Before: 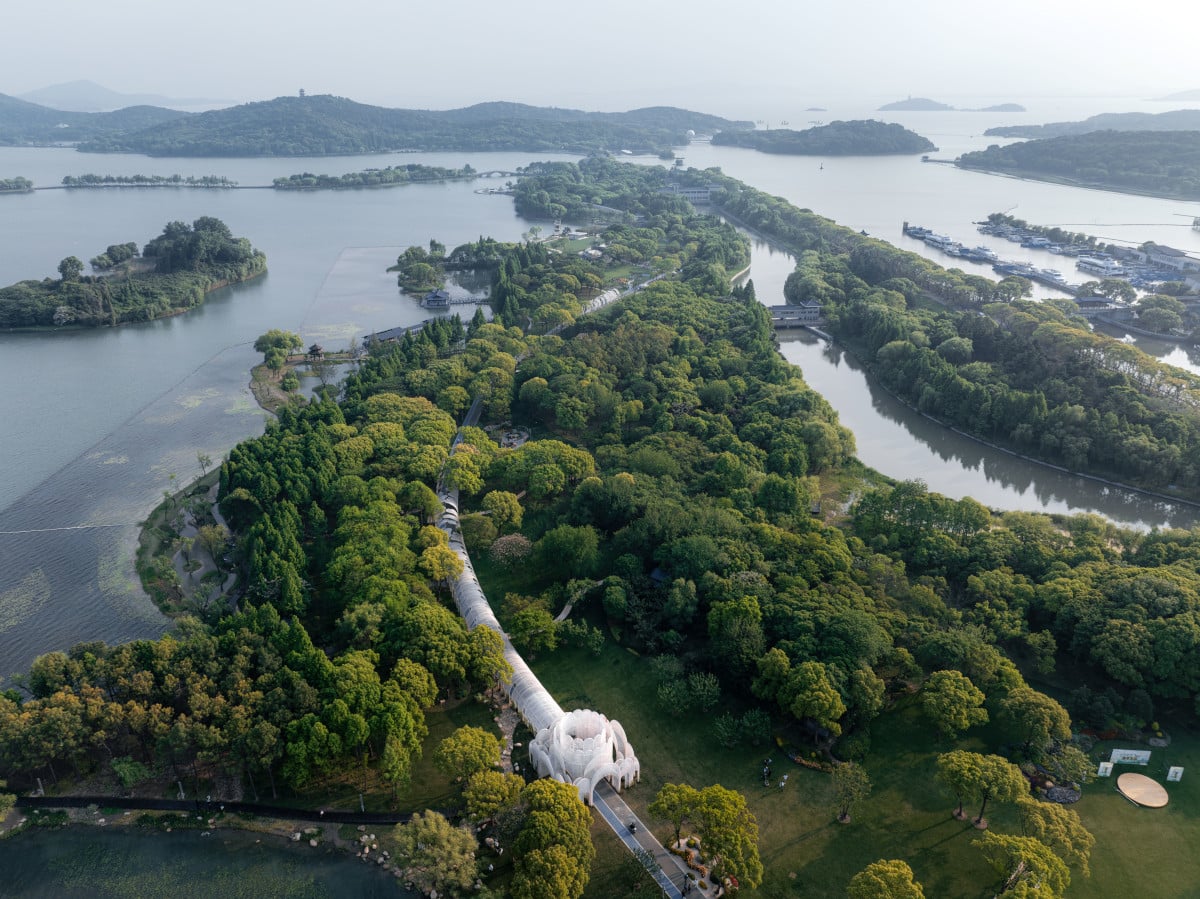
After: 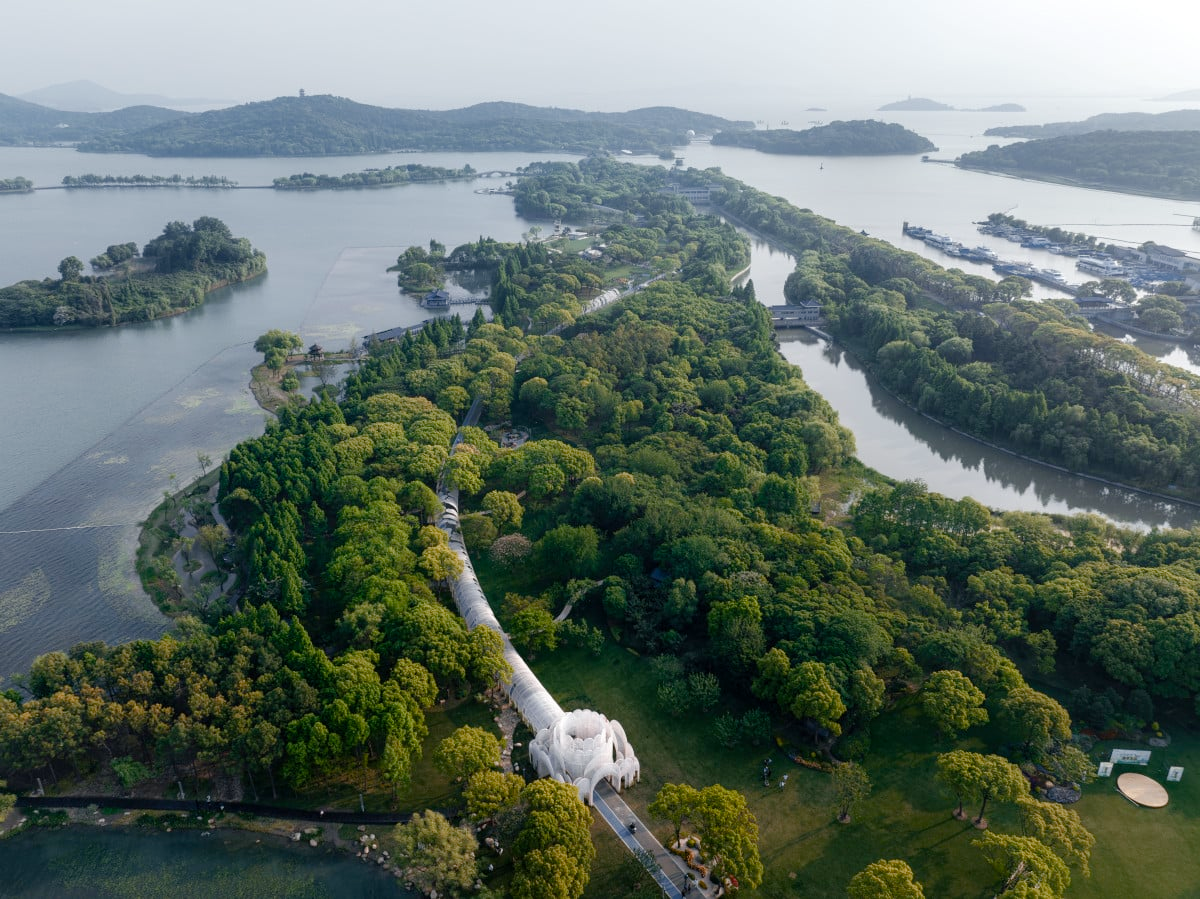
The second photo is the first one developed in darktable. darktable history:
color balance rgb: perceptual saturation grading › global saturation 20%, perceptual saturation grading › highlights -48.972%, perceptual saturation grading › shadows 24.501%, global vibrance 0.629%
